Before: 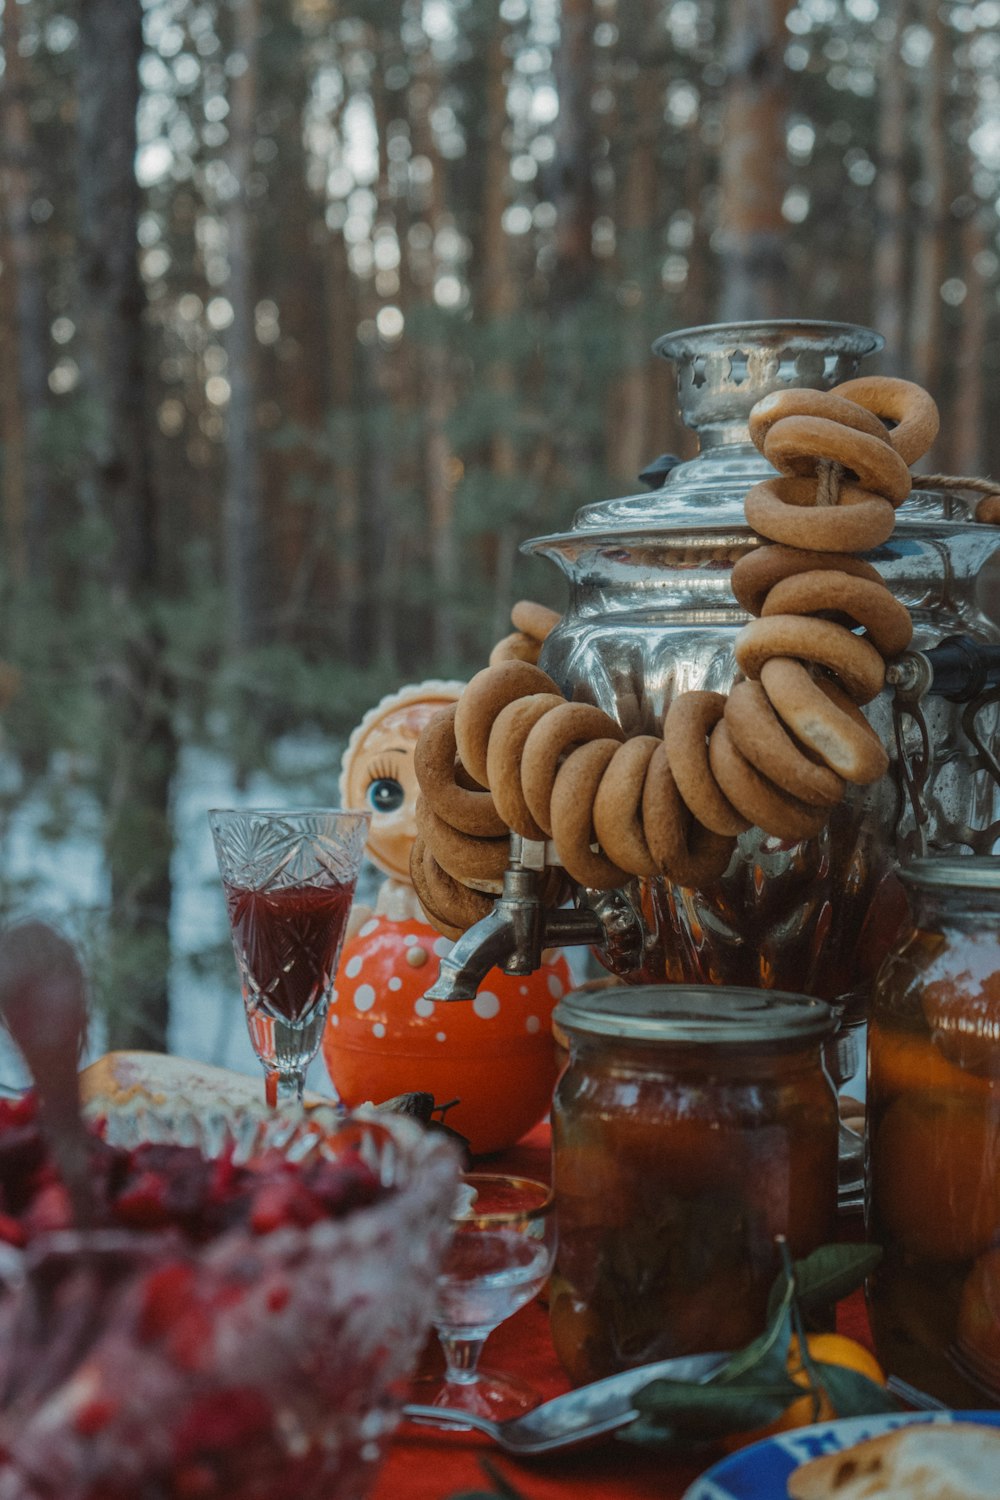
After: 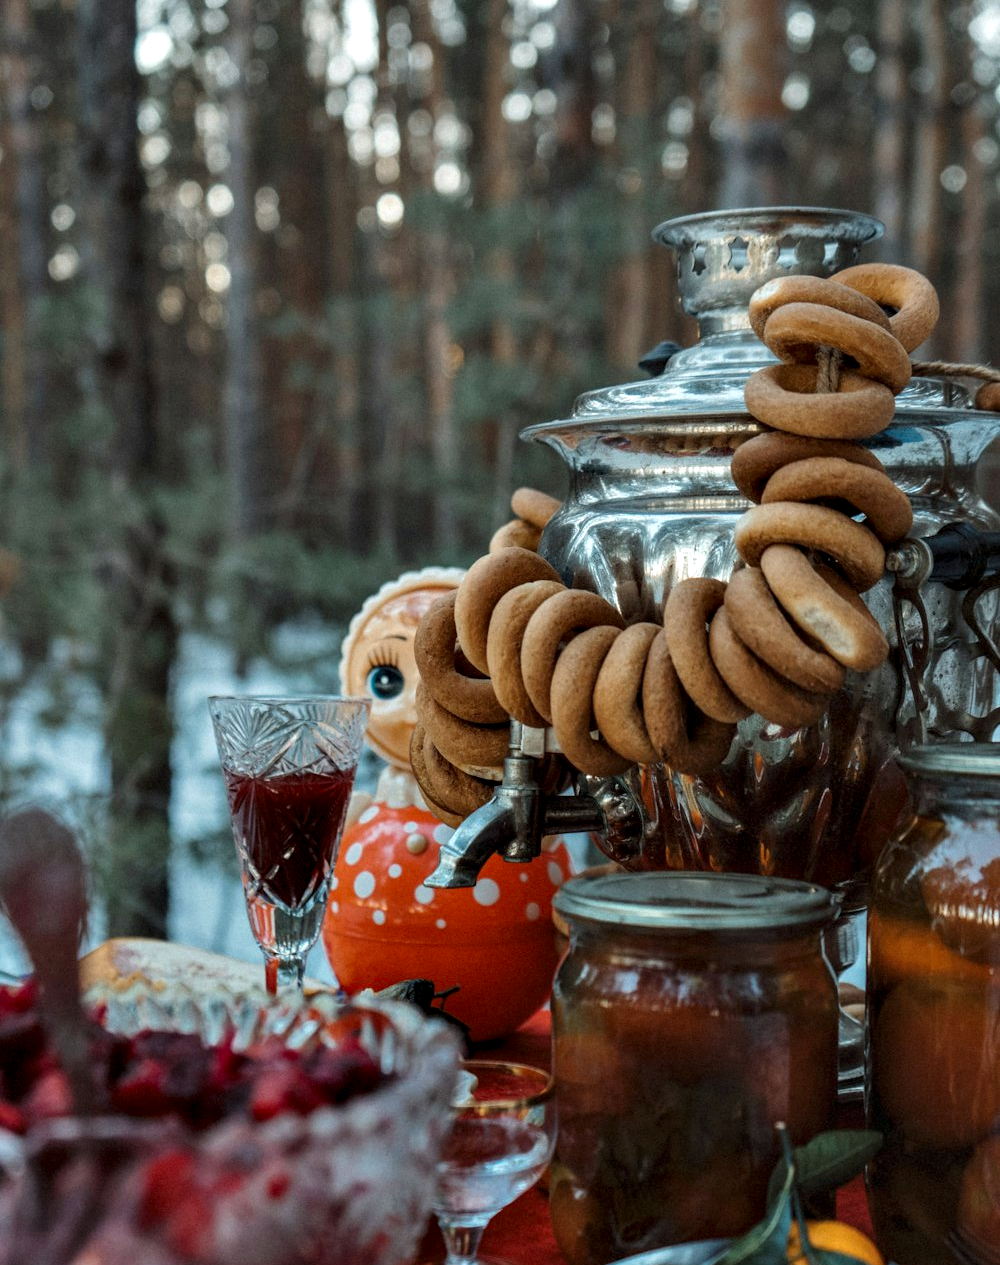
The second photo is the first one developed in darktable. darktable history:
contrast equalizer: y [[0.6 ×6], [0.55 ×6], [0 ×6], [0 ×6], [0 ×6]]
crop: top 7.588%, bottom 8.069%
